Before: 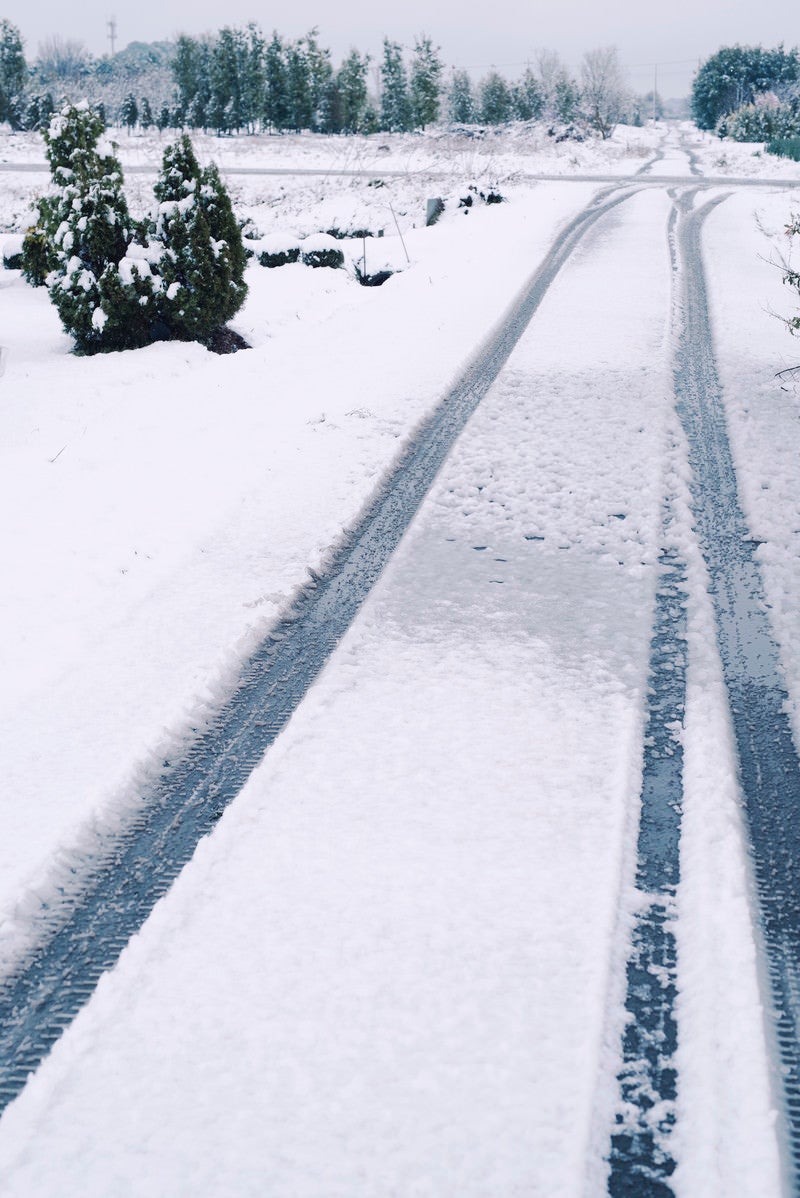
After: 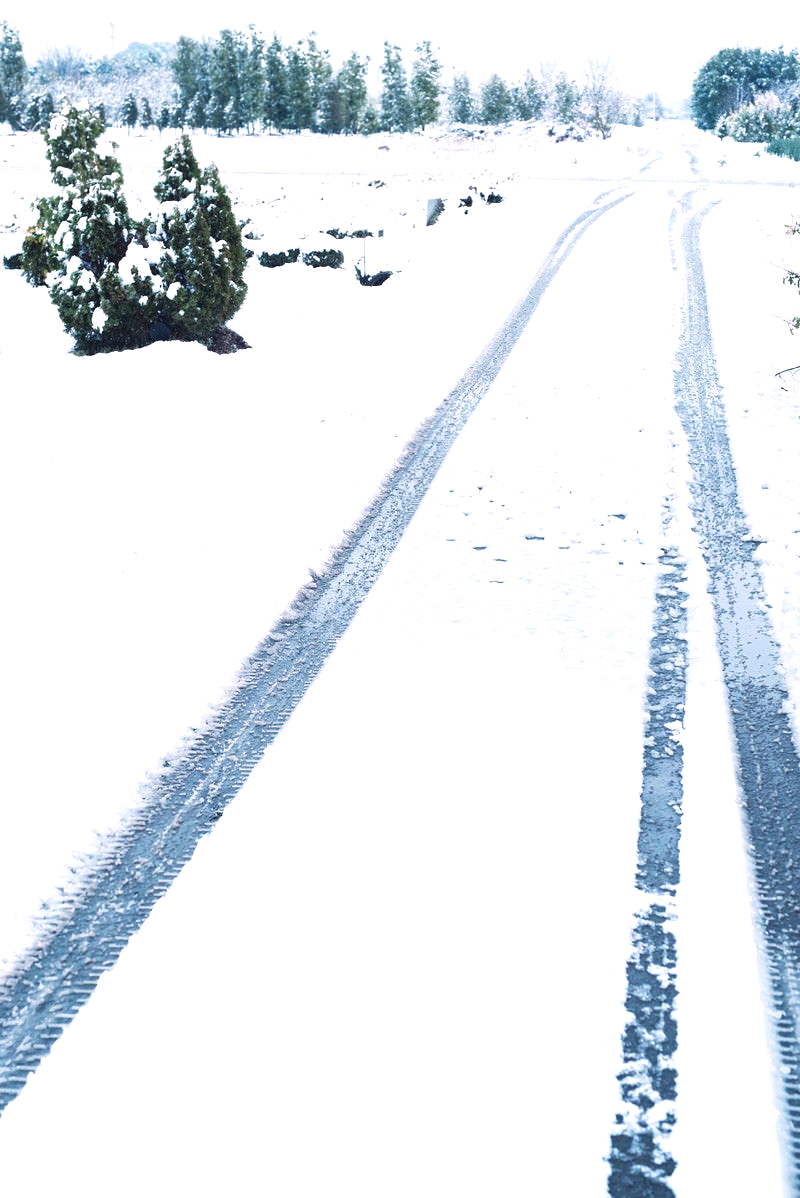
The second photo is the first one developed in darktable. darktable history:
rotate and perspective: automatic cropping off
exposure: exposure 1 EV, compensate highlight preservation false
